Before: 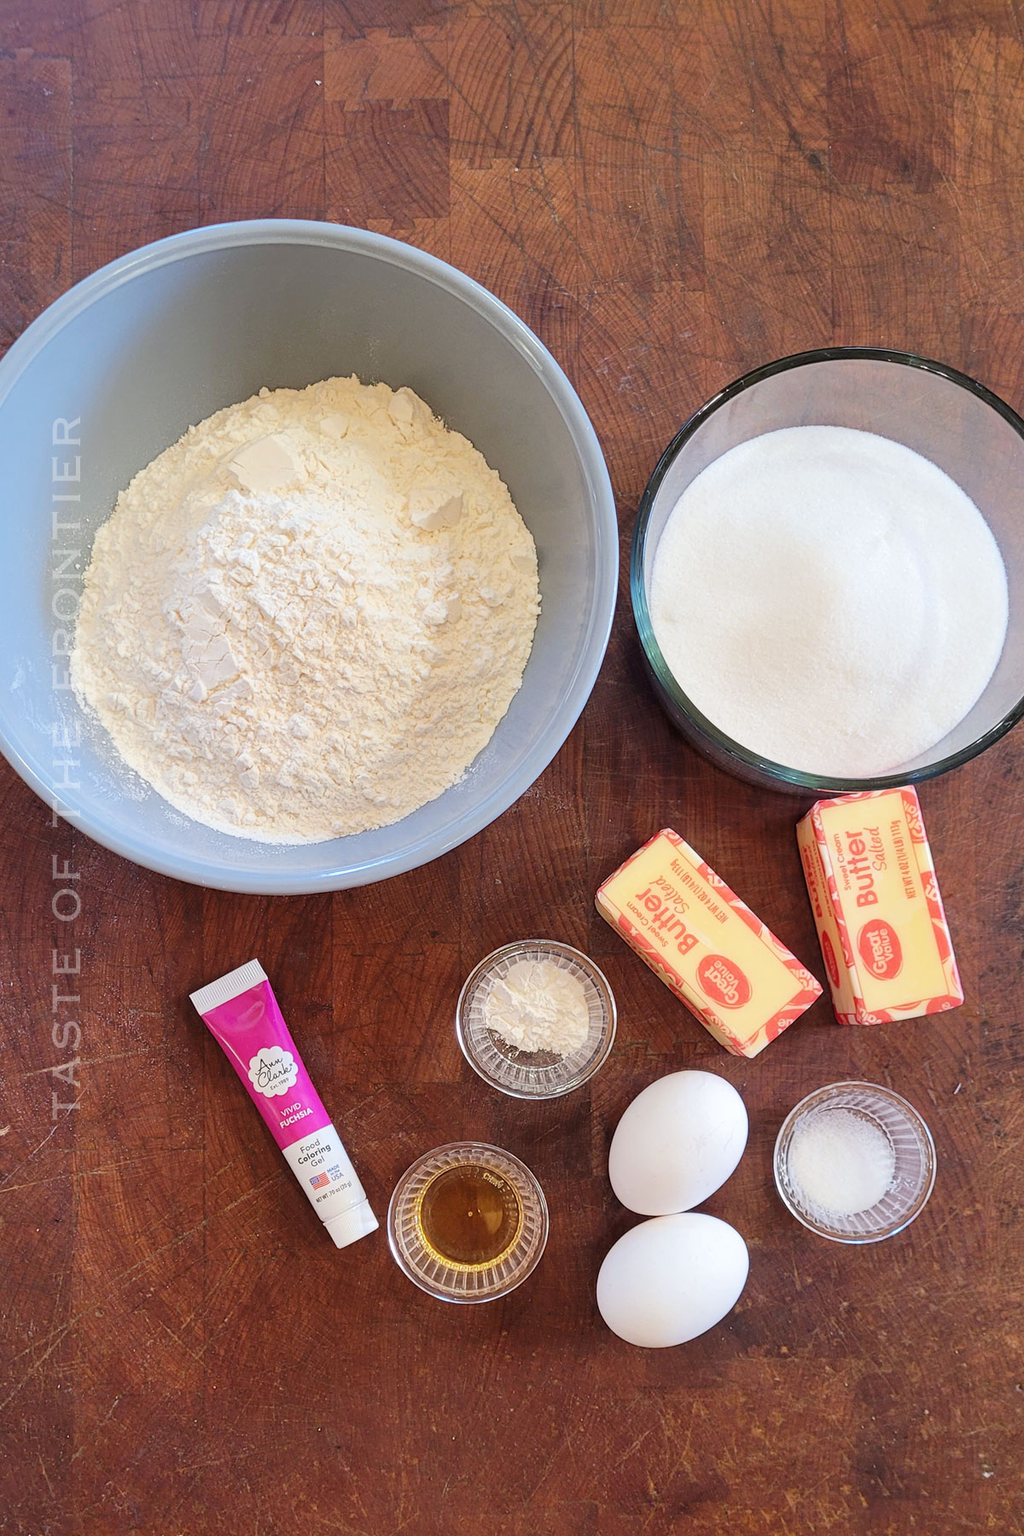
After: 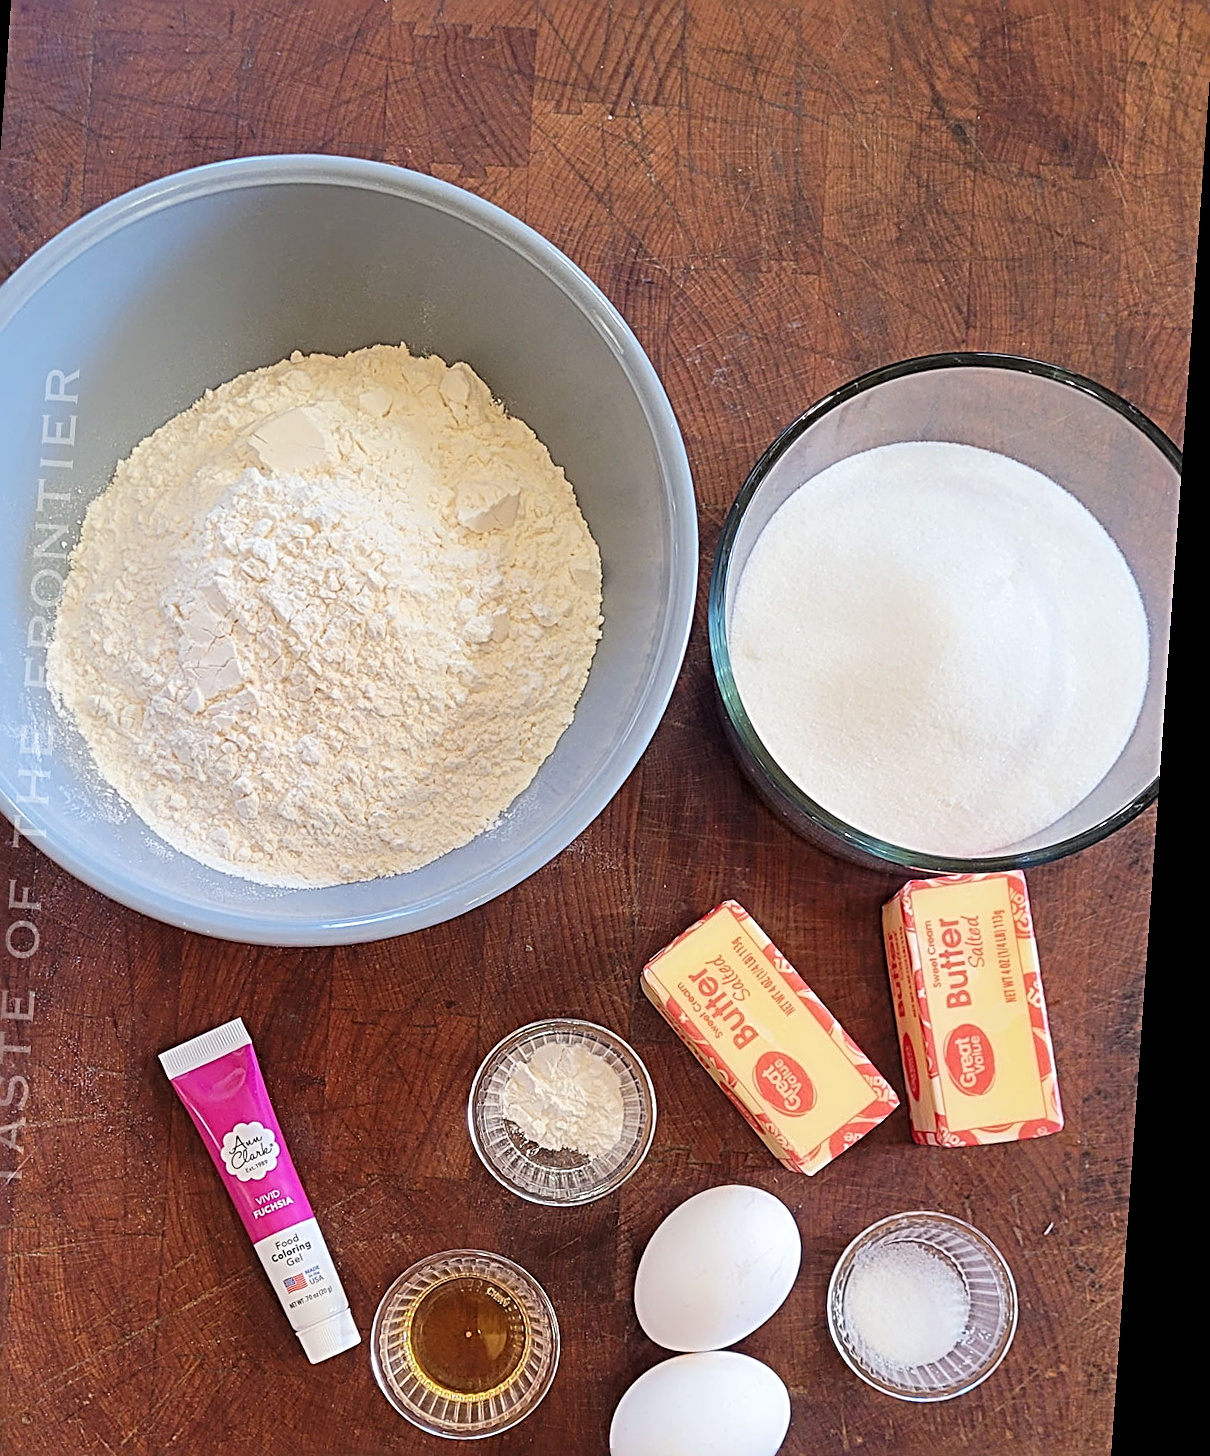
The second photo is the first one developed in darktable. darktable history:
sharpen: radius 3.025, amount 0.757
crop: left 8.155%, top 6.611%, bottom 15.385%
rotate and perspective: rotation 4.1°, automatic cropping off
